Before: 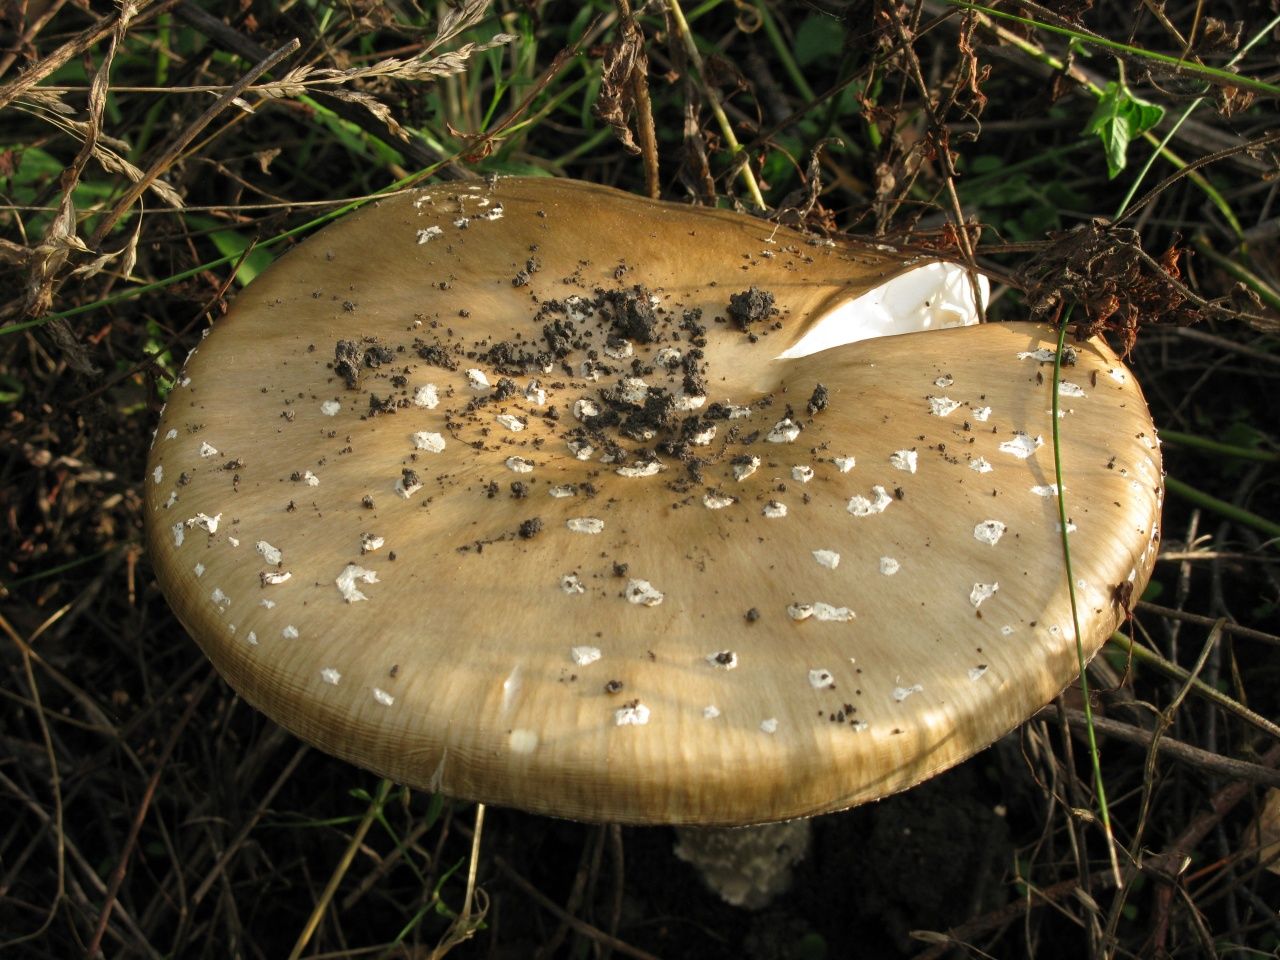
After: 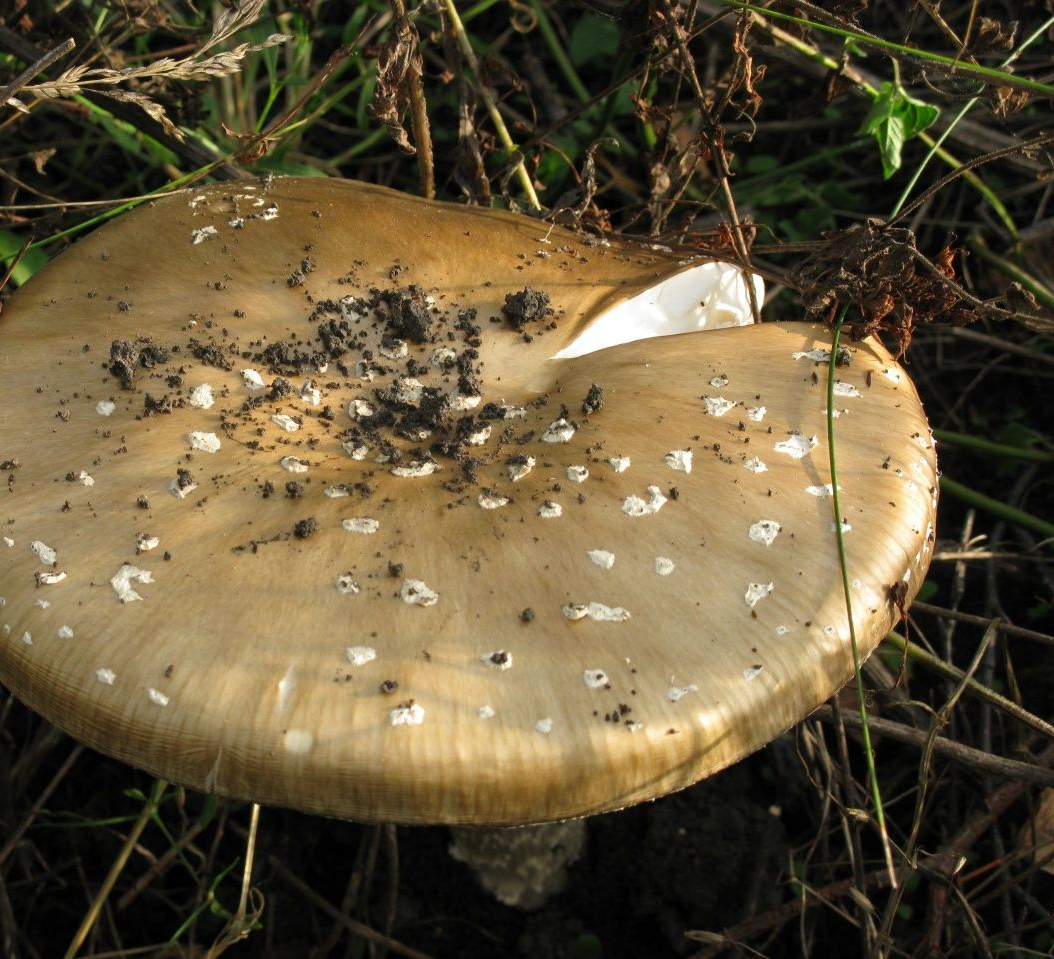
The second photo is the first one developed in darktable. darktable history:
crop: left 17.582%, bottom 0.031%
rotate and perspective: automatic cropping off
